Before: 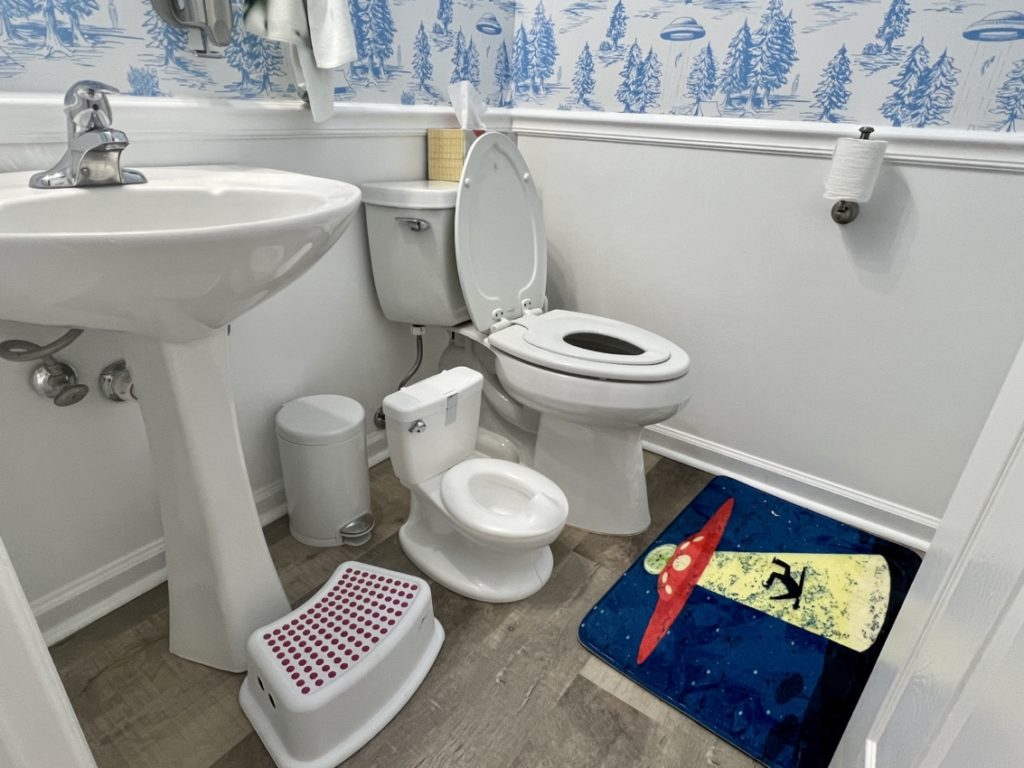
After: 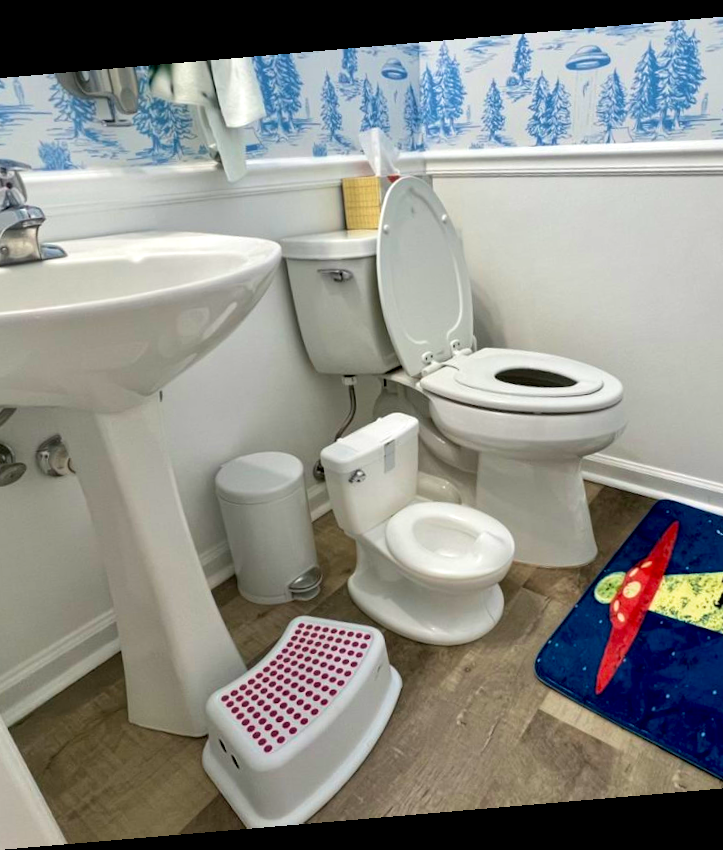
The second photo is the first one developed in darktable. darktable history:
exposure: black level correction 0.009, exposure 0.119 EV, compensate highlight preservation false
crop and rotate: left 8.786%, right 24.548%
velvia: strength 45%
rotate and perspective: rotation -4.86°, automatic cropping off
